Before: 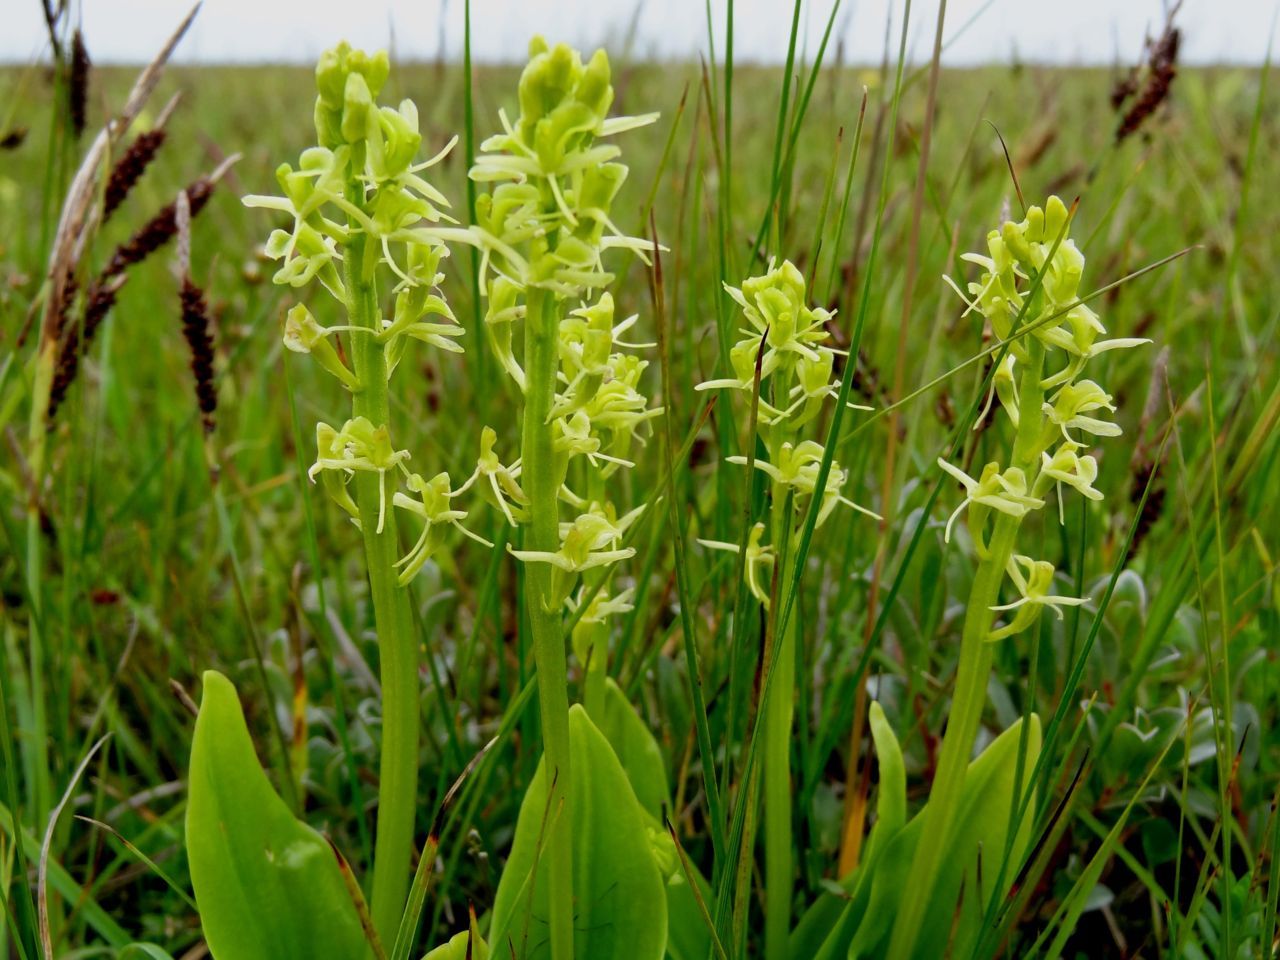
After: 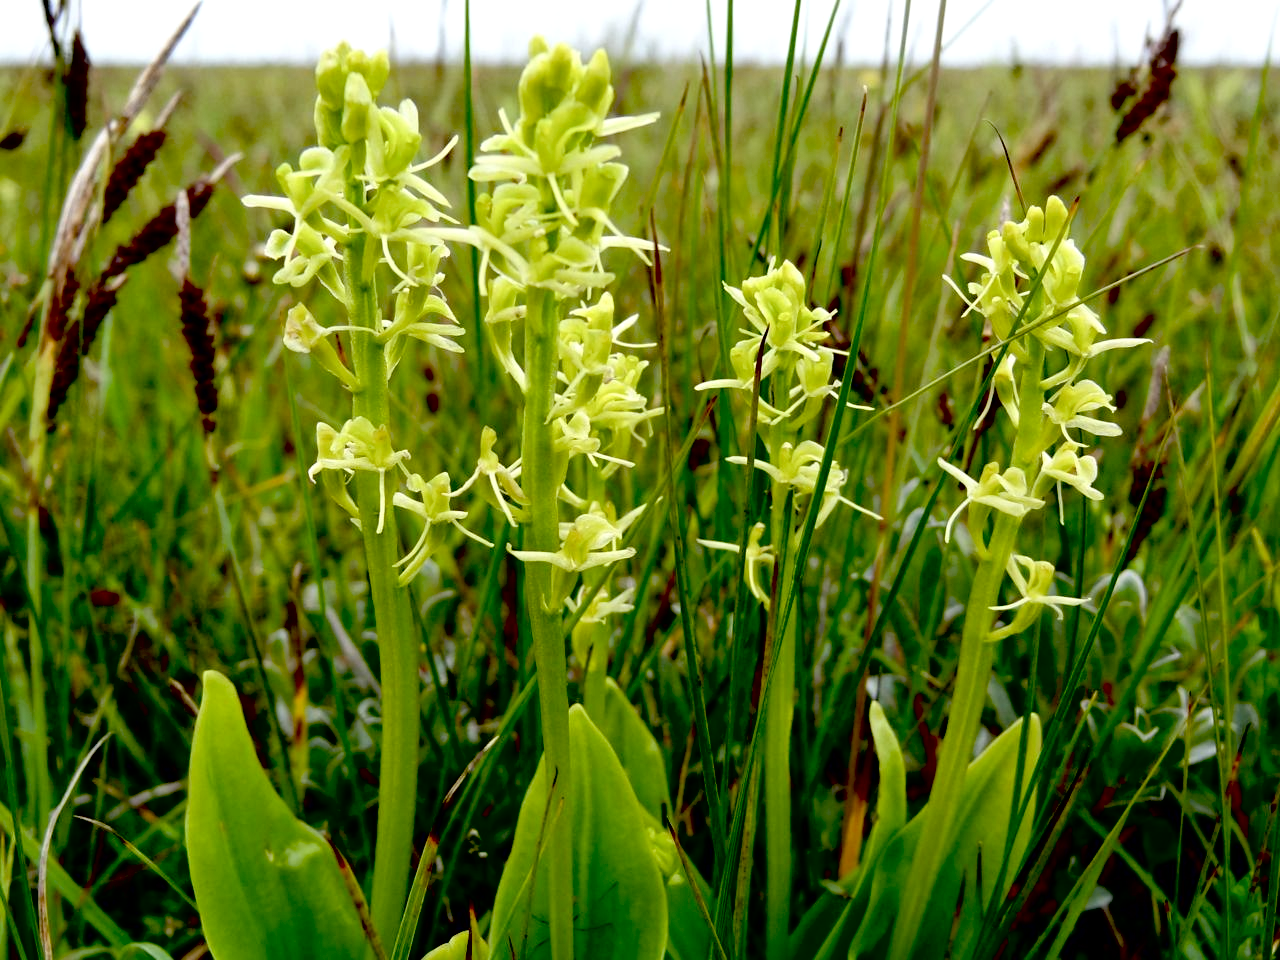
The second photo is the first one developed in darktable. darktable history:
contrast brightness saturation: contrast 0.059, brightness -0.005, saturation -0.248
exposure: black level correction 0.039, exposure 0.498 EV, compensate highlight preservation false
